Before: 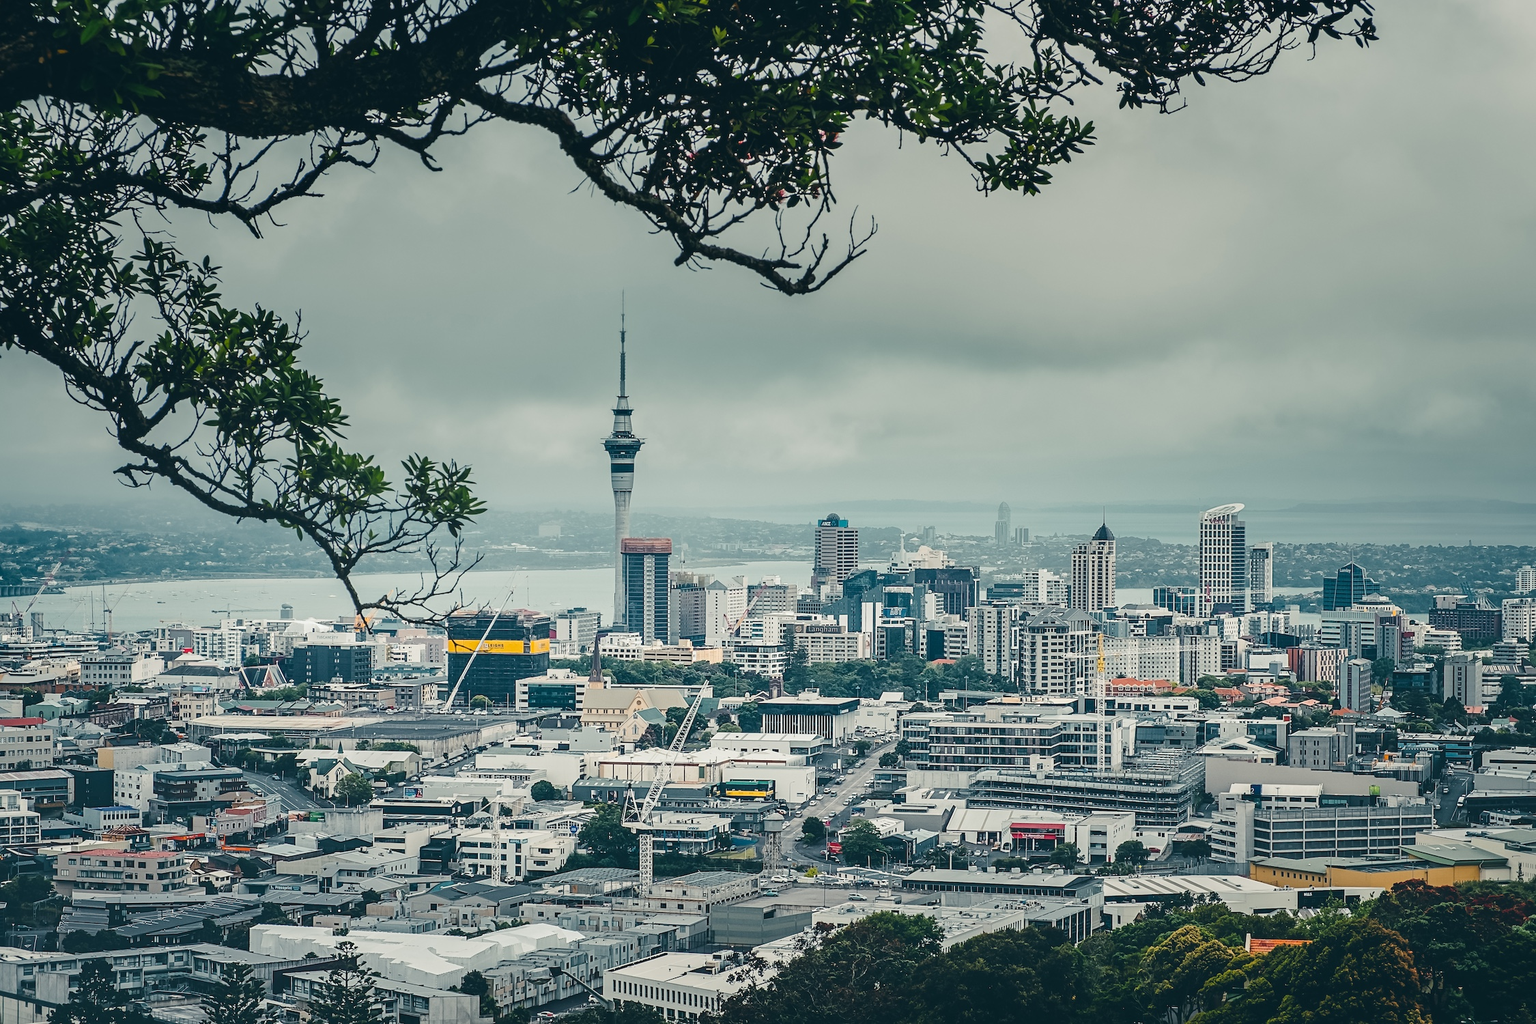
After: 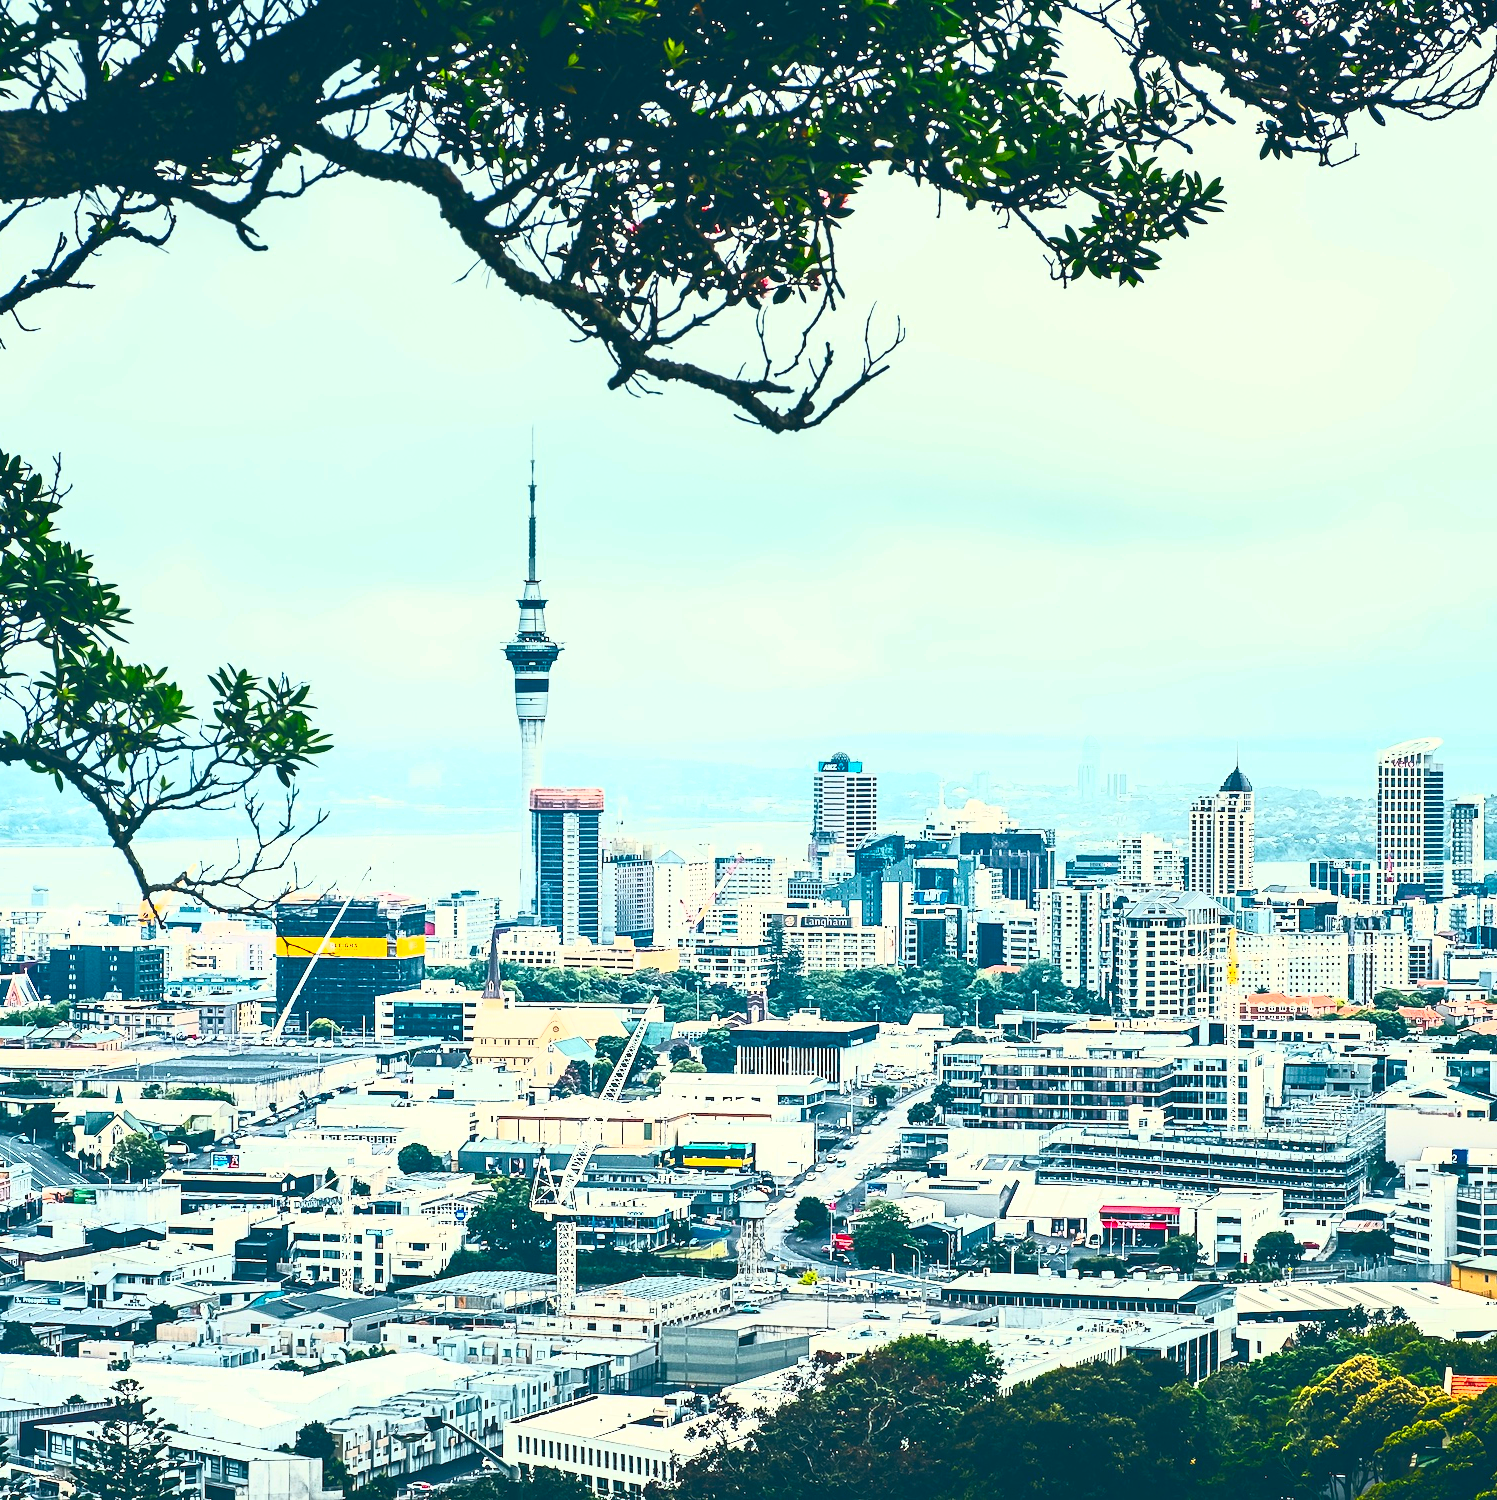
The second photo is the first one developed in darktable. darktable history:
crop: left 16.899%, right 16.556%
contrast brightness saturation: contrast 1, brightness 1, saturation 1
